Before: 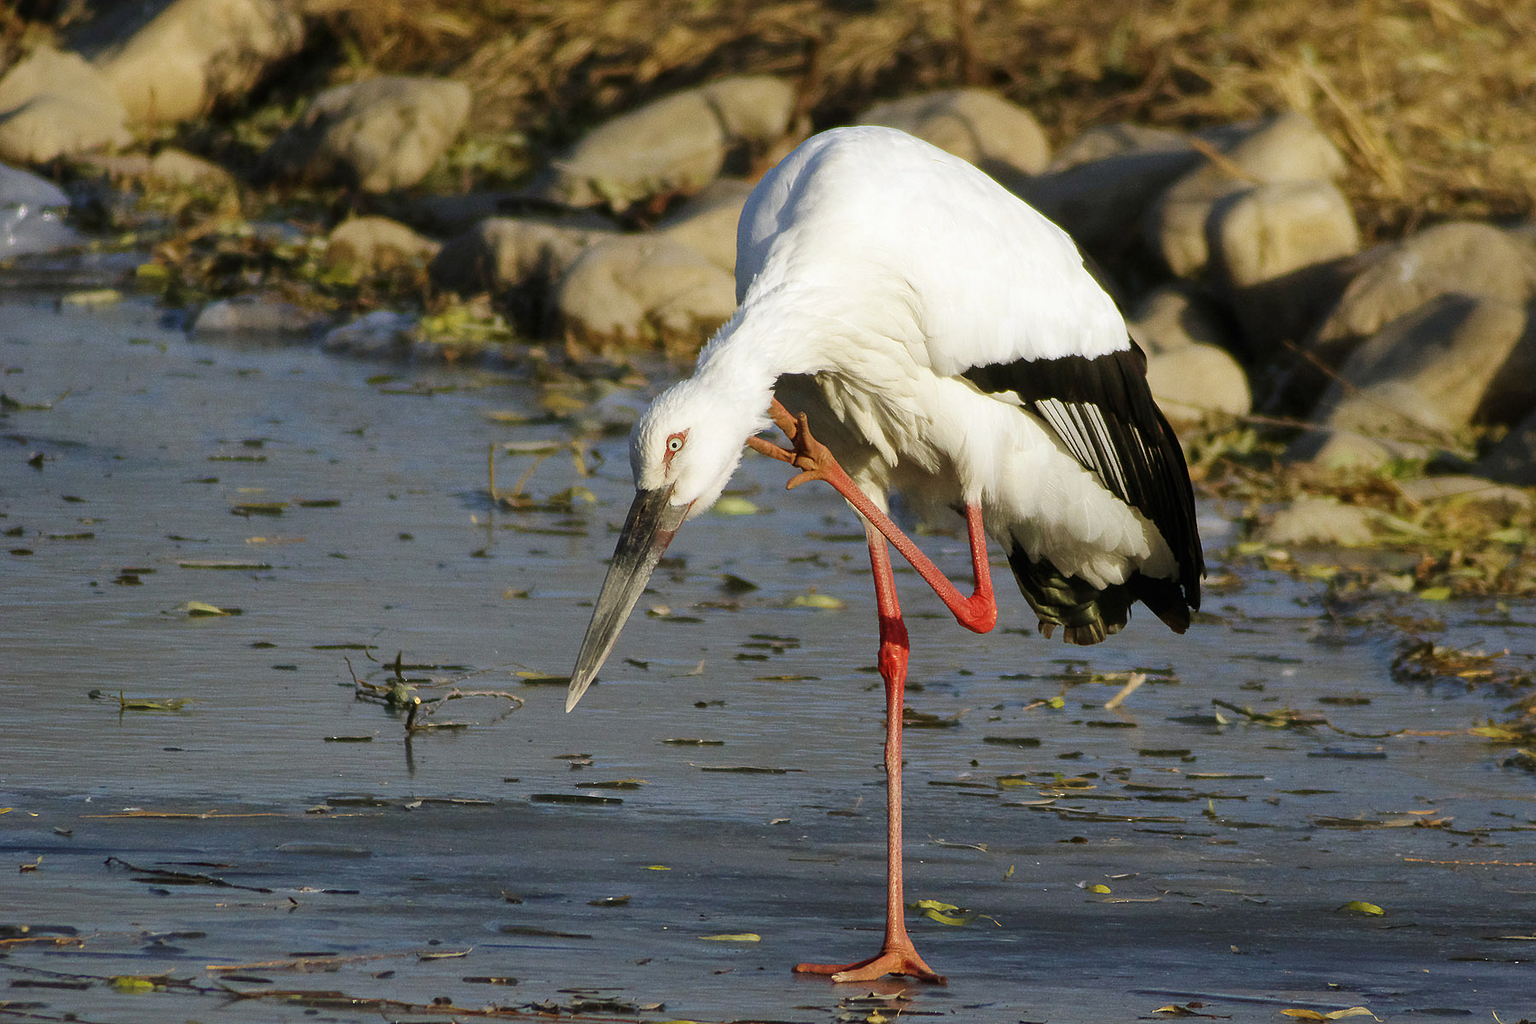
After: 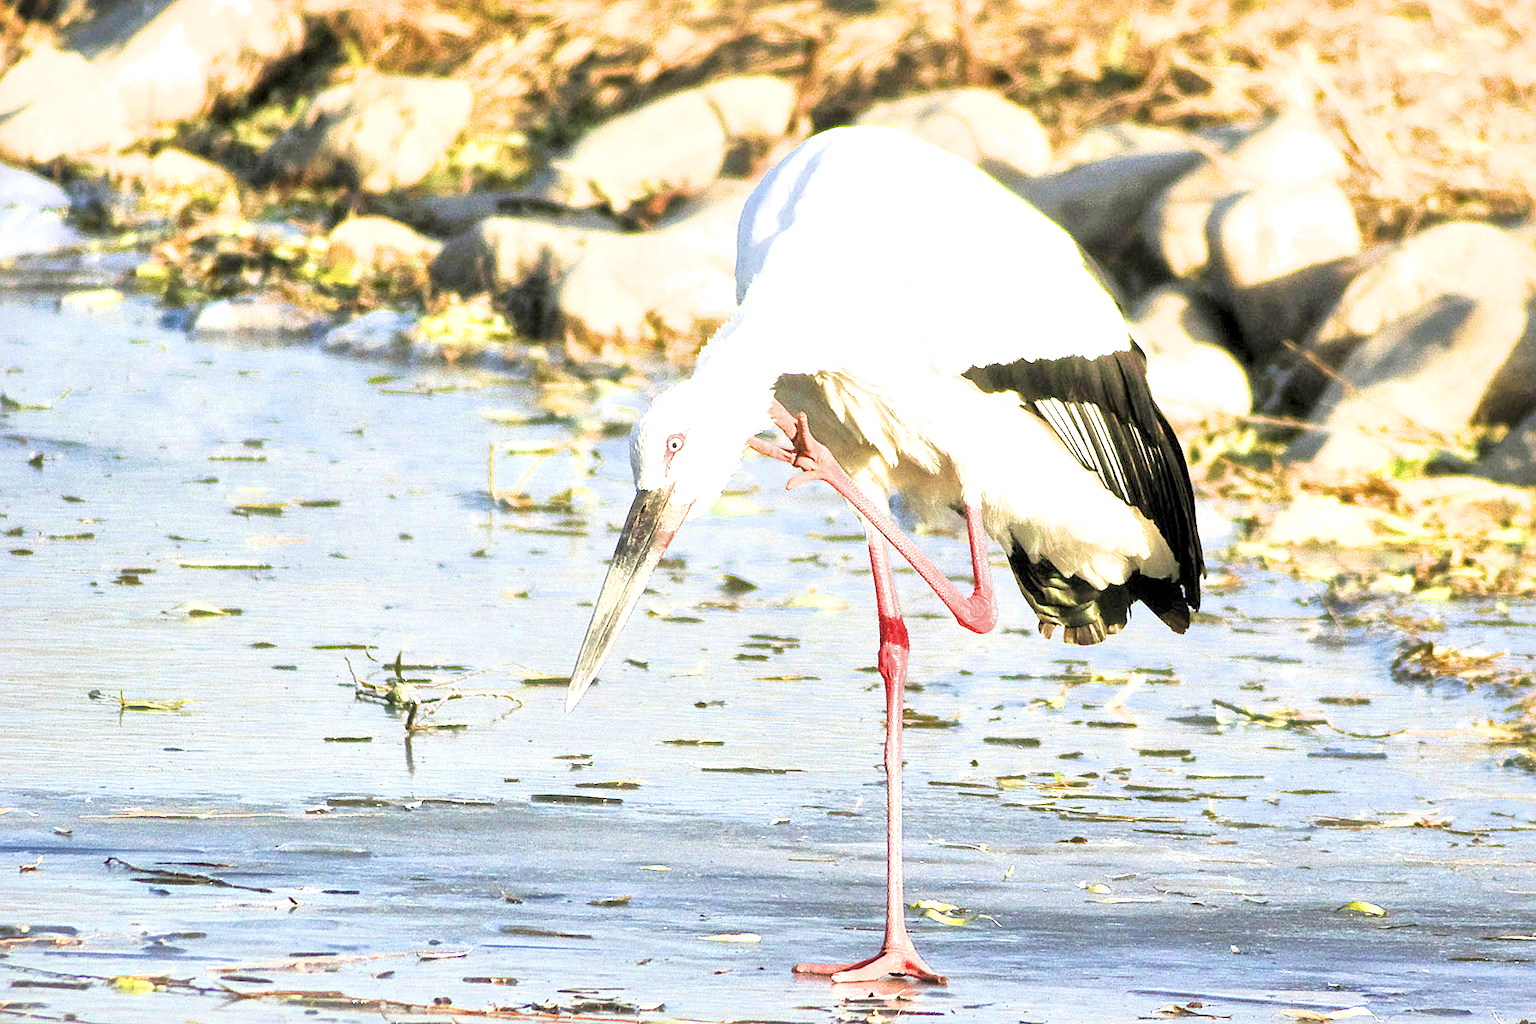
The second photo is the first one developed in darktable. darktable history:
exposure: black level correction 0, exposure 1.001 EV, compensate exposure bias true, compensate highlight preservation false
sharpen: amount 0.207
local contrast: mode bilateral grid, contrast 19, coarseness 49, detail 159%, midtone range 0.2
filmic rgb: black relative exposure -7.71 EV, white relative exposure 4.46 EV, target black luminance 0%, hardness 3.76, latitude 50.79%, contrast 1.068, highlights saturation mix 8.84%, shadows ↔ highlights balance -0.267%
